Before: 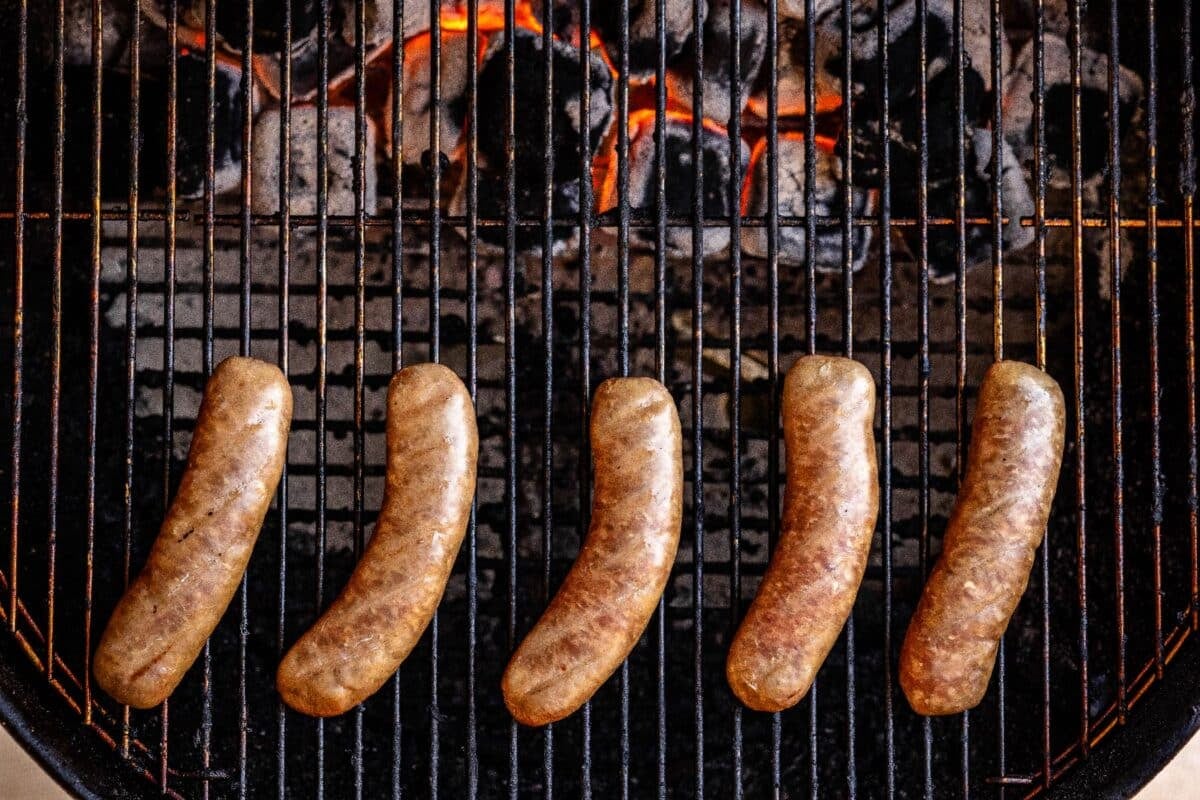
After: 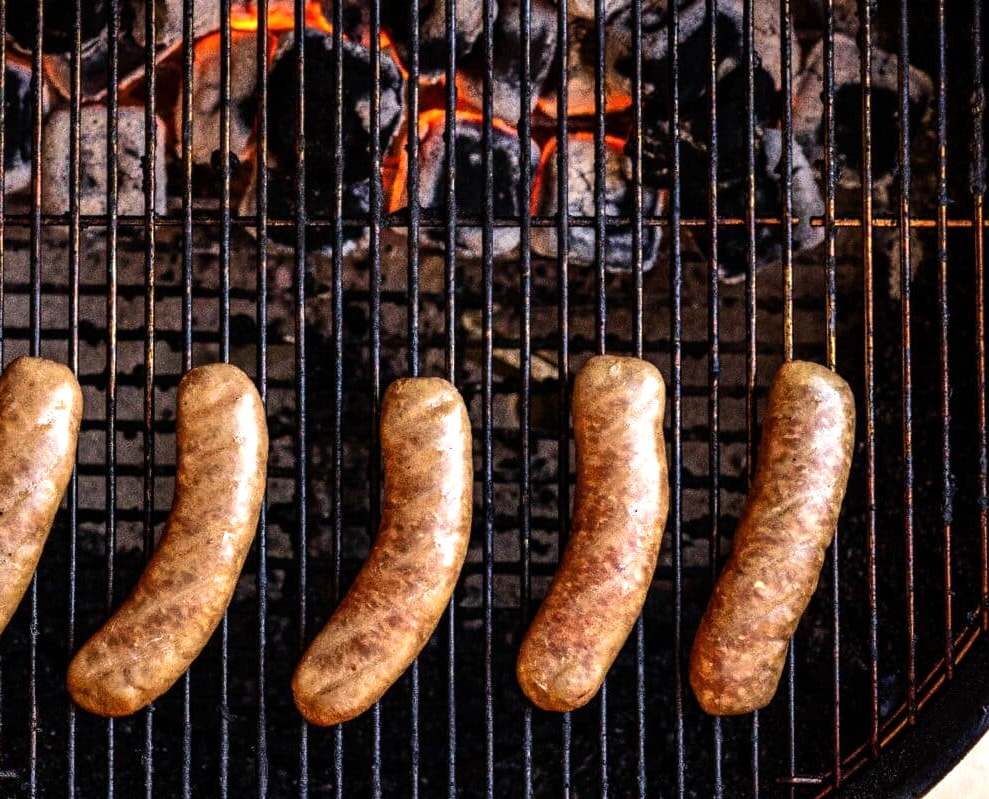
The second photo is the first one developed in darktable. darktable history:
tone equalizer: -8 EV -0.417 EV, -7 EV -0.389 EV, -6 EV -0.333 EV, -5 EV -0.222 EV, -3 EV 0.222 EV, -2 EV 0.333 EV, -1 EV 0.389 EV, +0 EV 0.417 EV, edges refinement/feathering 500, mask exposure compensation -1.57 EV, preserve details no
velvia: on, module defaults
color balance: mode lift, gamma, gain (sRGB)
crop: left 17.582%, bottom 0.031%
